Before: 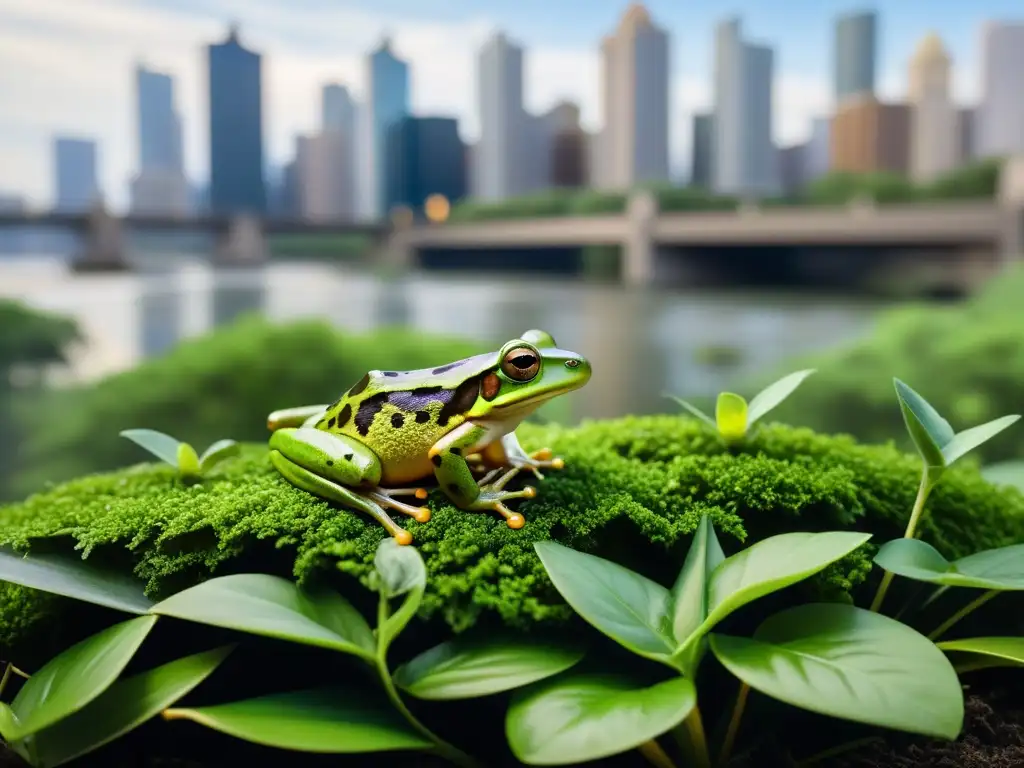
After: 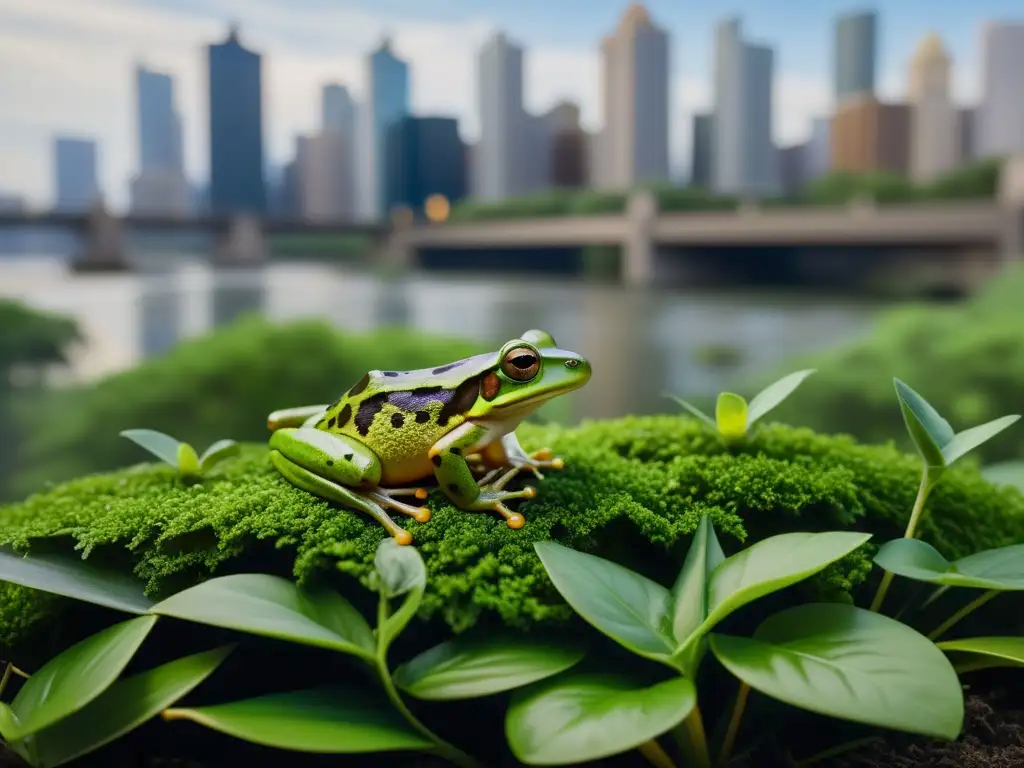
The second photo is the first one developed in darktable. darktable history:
tone equalizer: -8 EV 0.269 EV, -7 EV 0.449 EV, -6 EV 0.388 EV, -5 EV 0.276 EV, -3 EV -0.274 EV, -2 EV -0.396 EV, -1 EV -0.409 EV, +0 EV -0.271 EV
